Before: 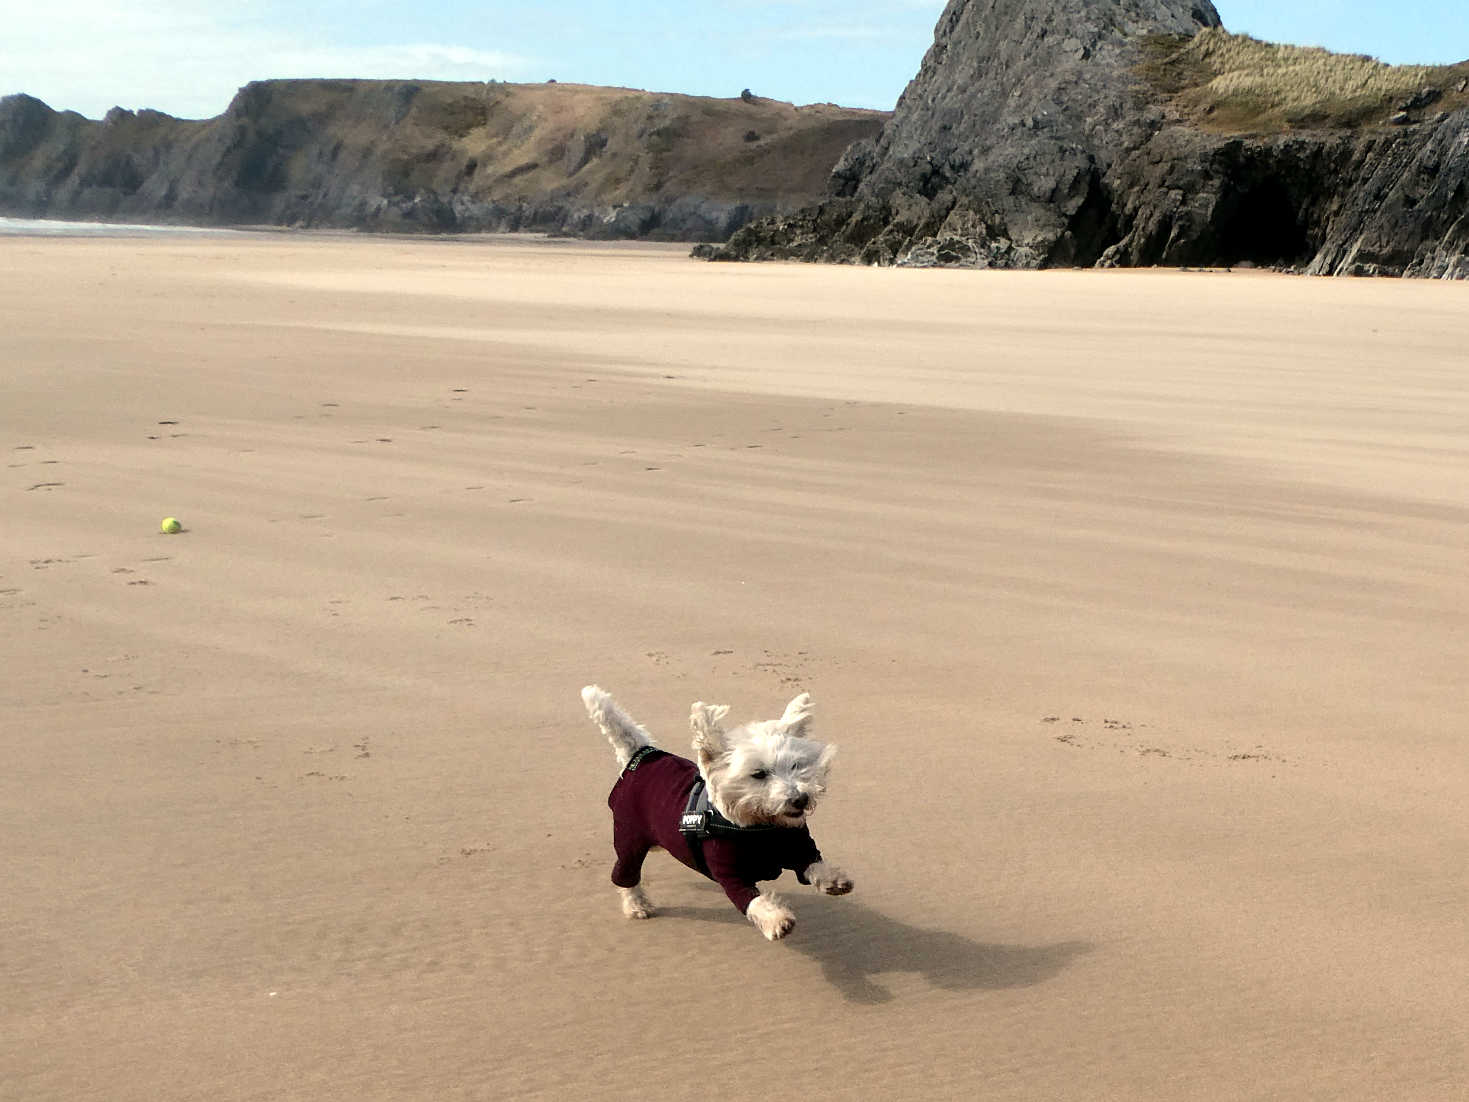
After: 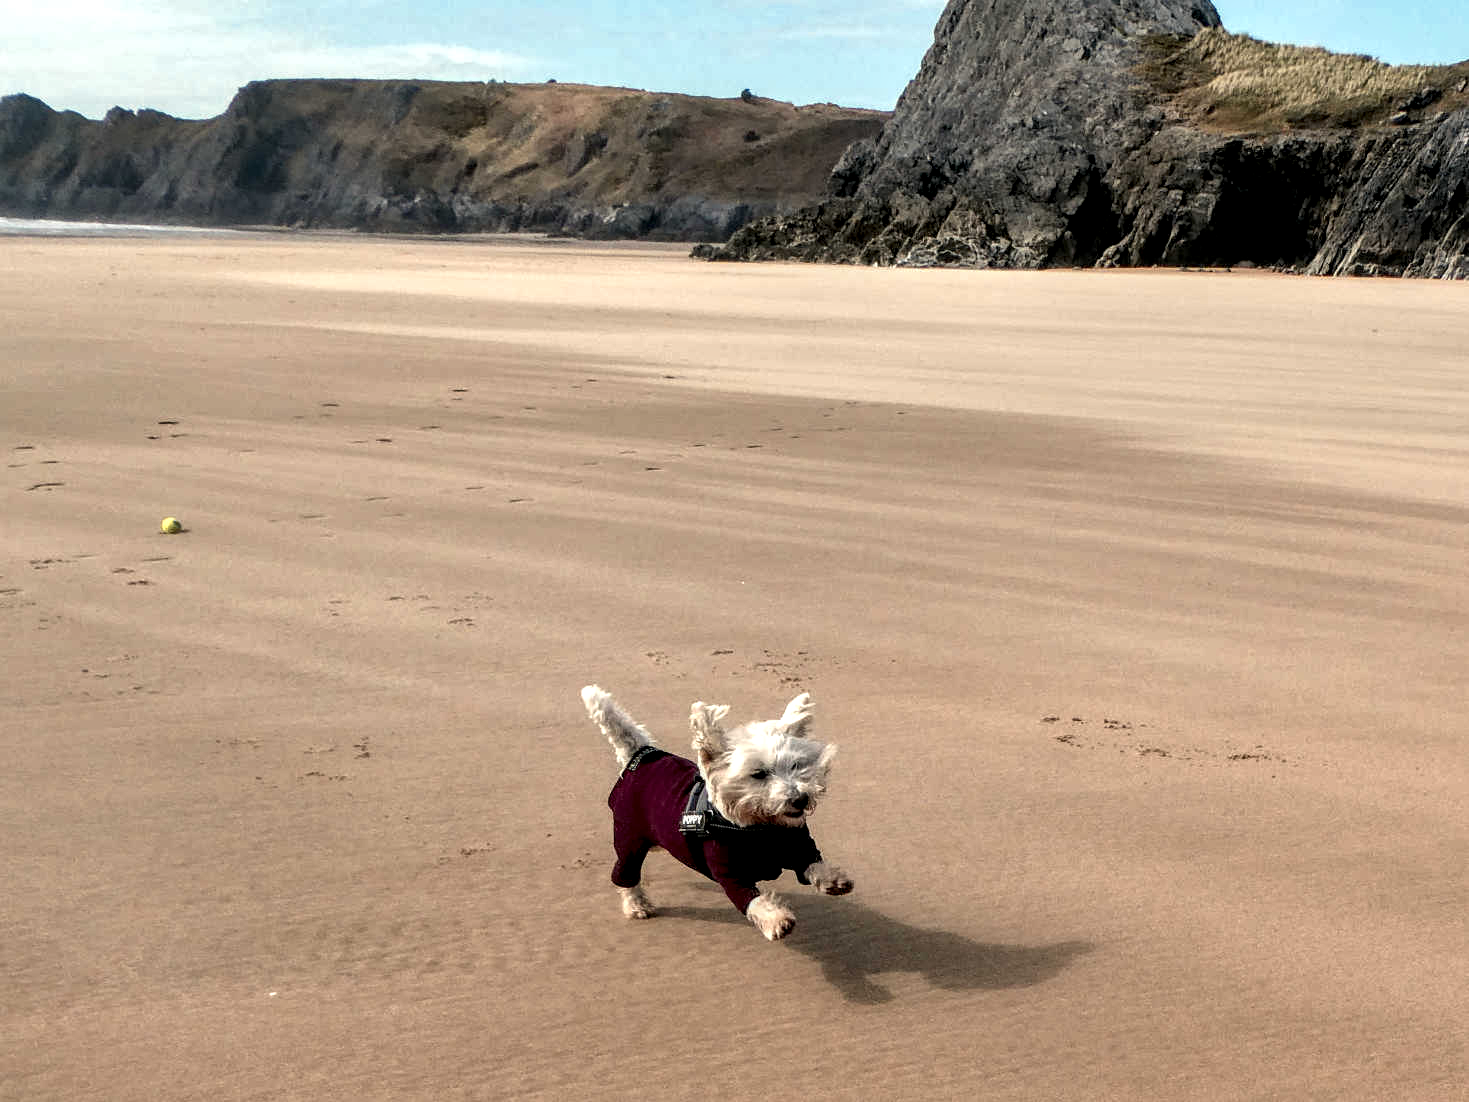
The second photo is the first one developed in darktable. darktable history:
local contrast: detail 154%
color zones: curves: ch1 [(0.29, 0.492) (0.373, 0.185) (0.509, 0.481)]; ch2 [(0.25, 0.462) (0.749, 0.457)], mix 40.67%
shadows and highlights: shadows 49, highlights -41, soften with gaussian
